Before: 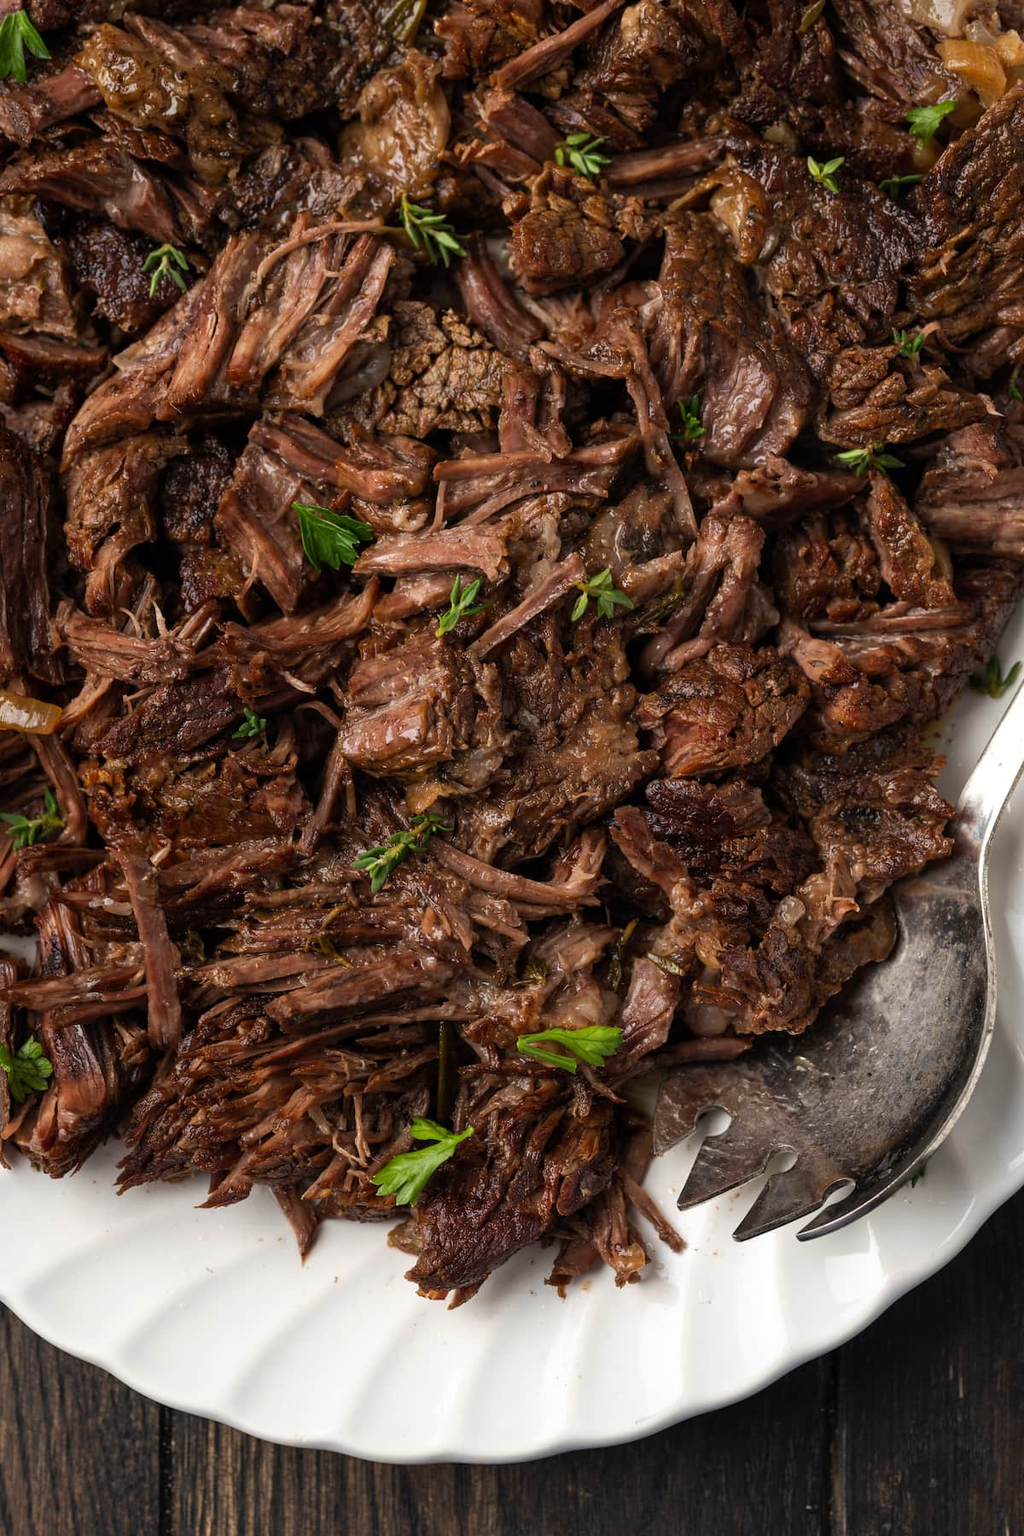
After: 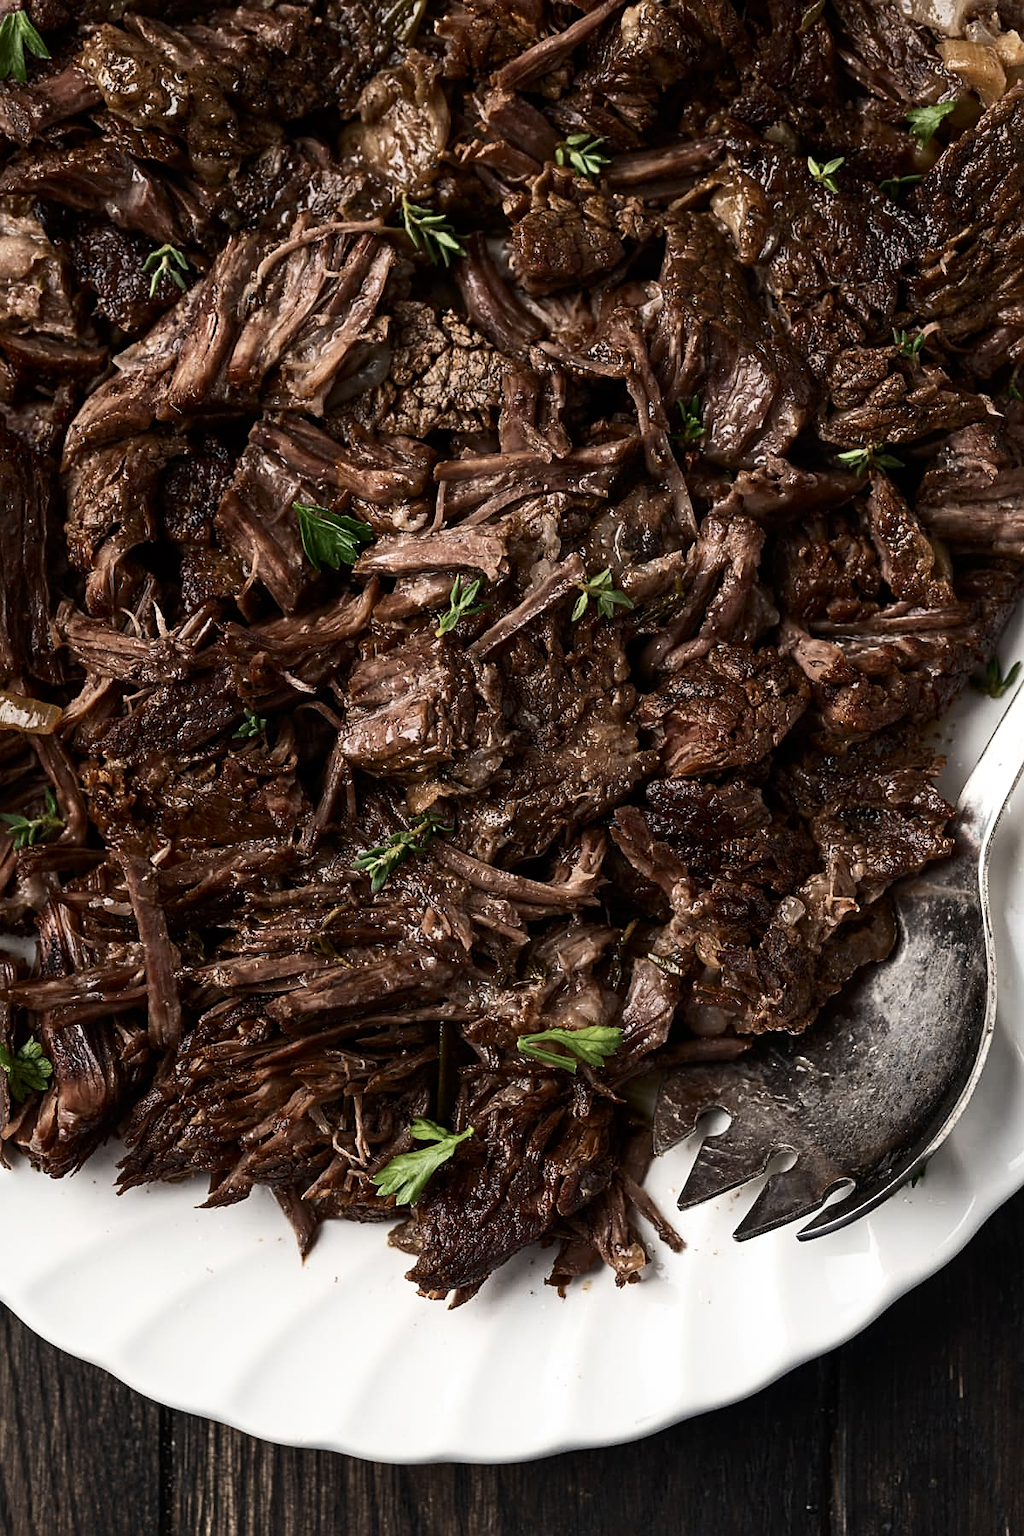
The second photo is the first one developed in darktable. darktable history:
contrast brightness saturation: contrast 0.25, saturation -0.31
sharpen: on, module defaults
